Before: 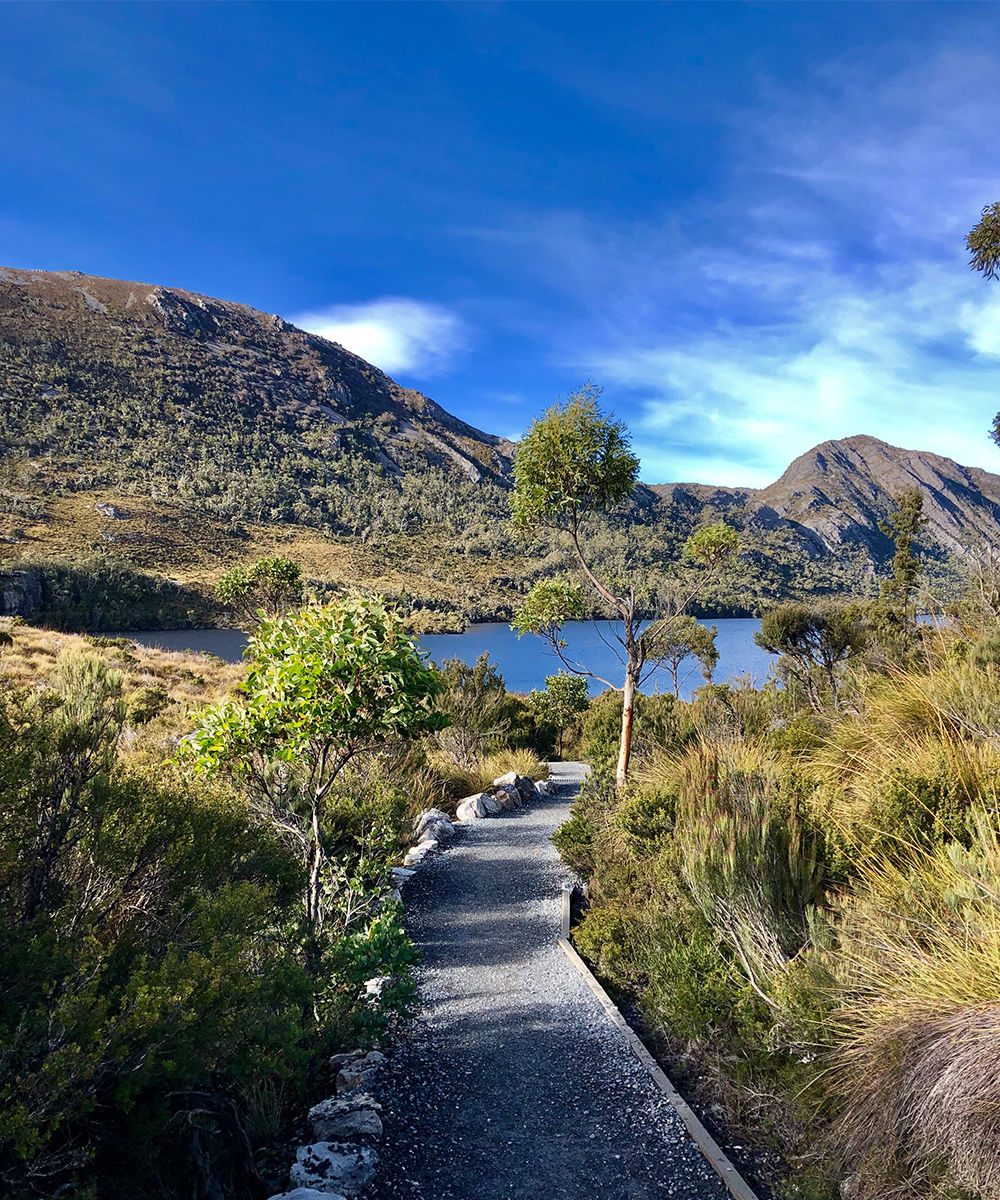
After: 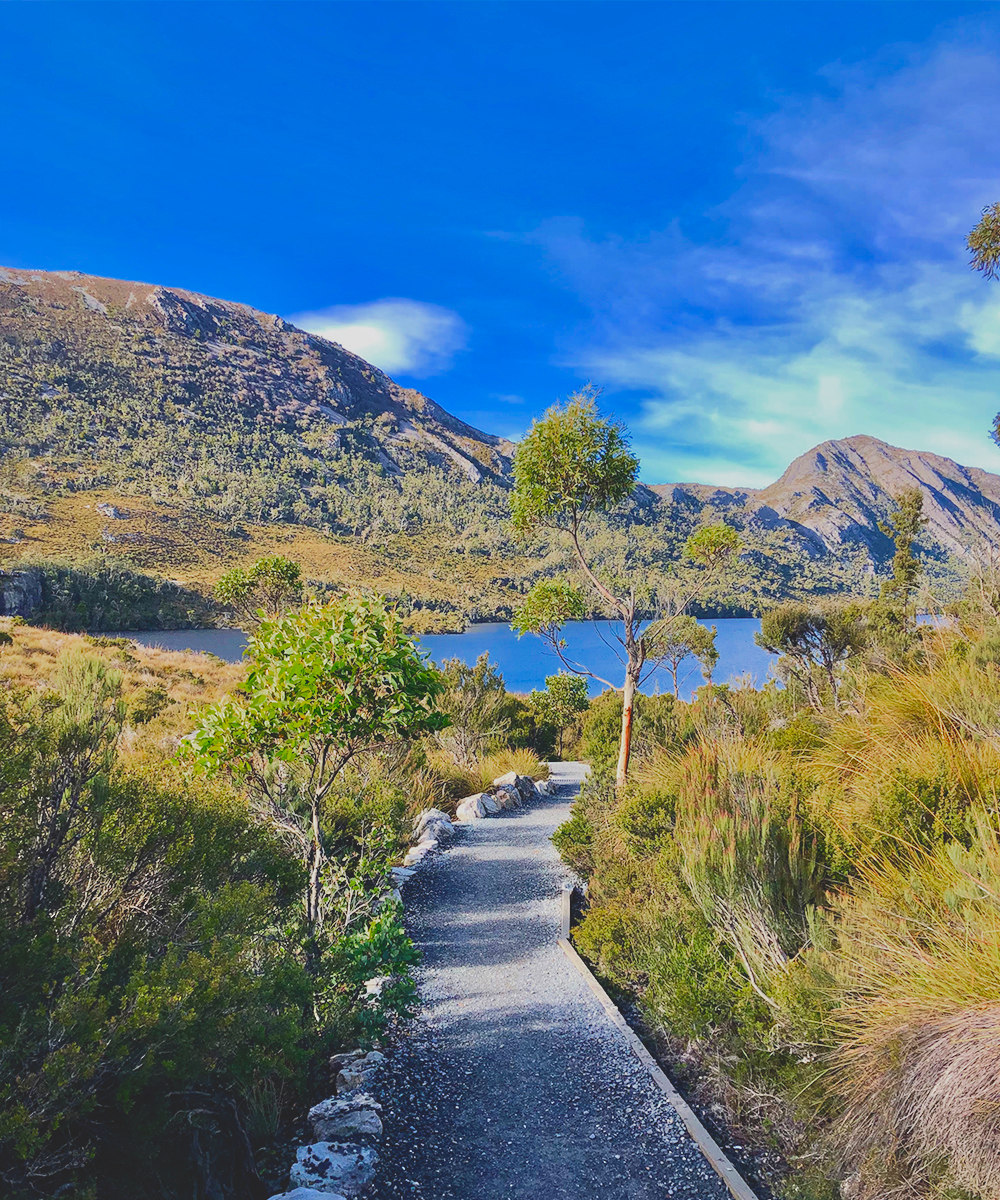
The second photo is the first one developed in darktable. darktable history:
color zones: curves: ch0 [(0, 0.425) (0.143, 0.422) (0.286, 0.42) (0.429, 0.419) (0.571, 0.419) (0.714, 0.42) (0.857, 0.422) (1, 0.425)]
contrast brightness saturation: contrast -0.295
local contrast: mode bilateral grid, contrast 19, coarseness 51, detail 120%, midtone range 0.2
tone equalizer: -7 EV 0.146 EV, -6 EV 0.619 EV, -5 EV 1.18 EV, -4 EV 1.32 EV, -3 EV 1.14 EV, -2 EV 0.6 EV, -1 EV 0.149 EV, edges refinement/feathering 500, mask exposure compensation -1.57 EV, preserve details guided filter
